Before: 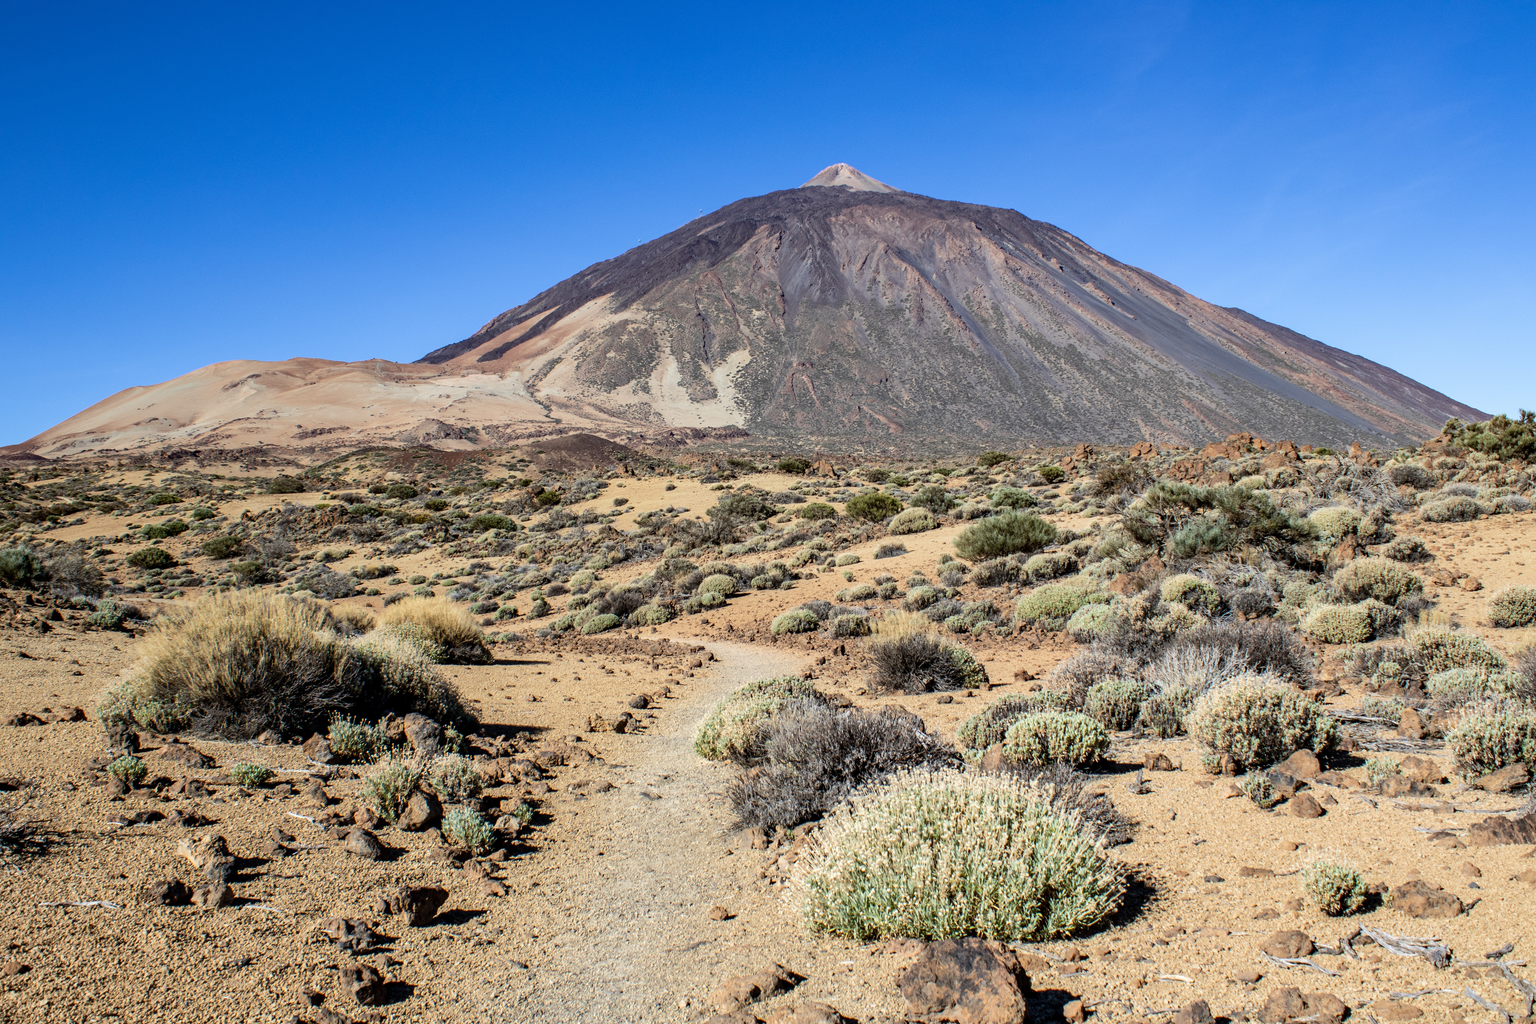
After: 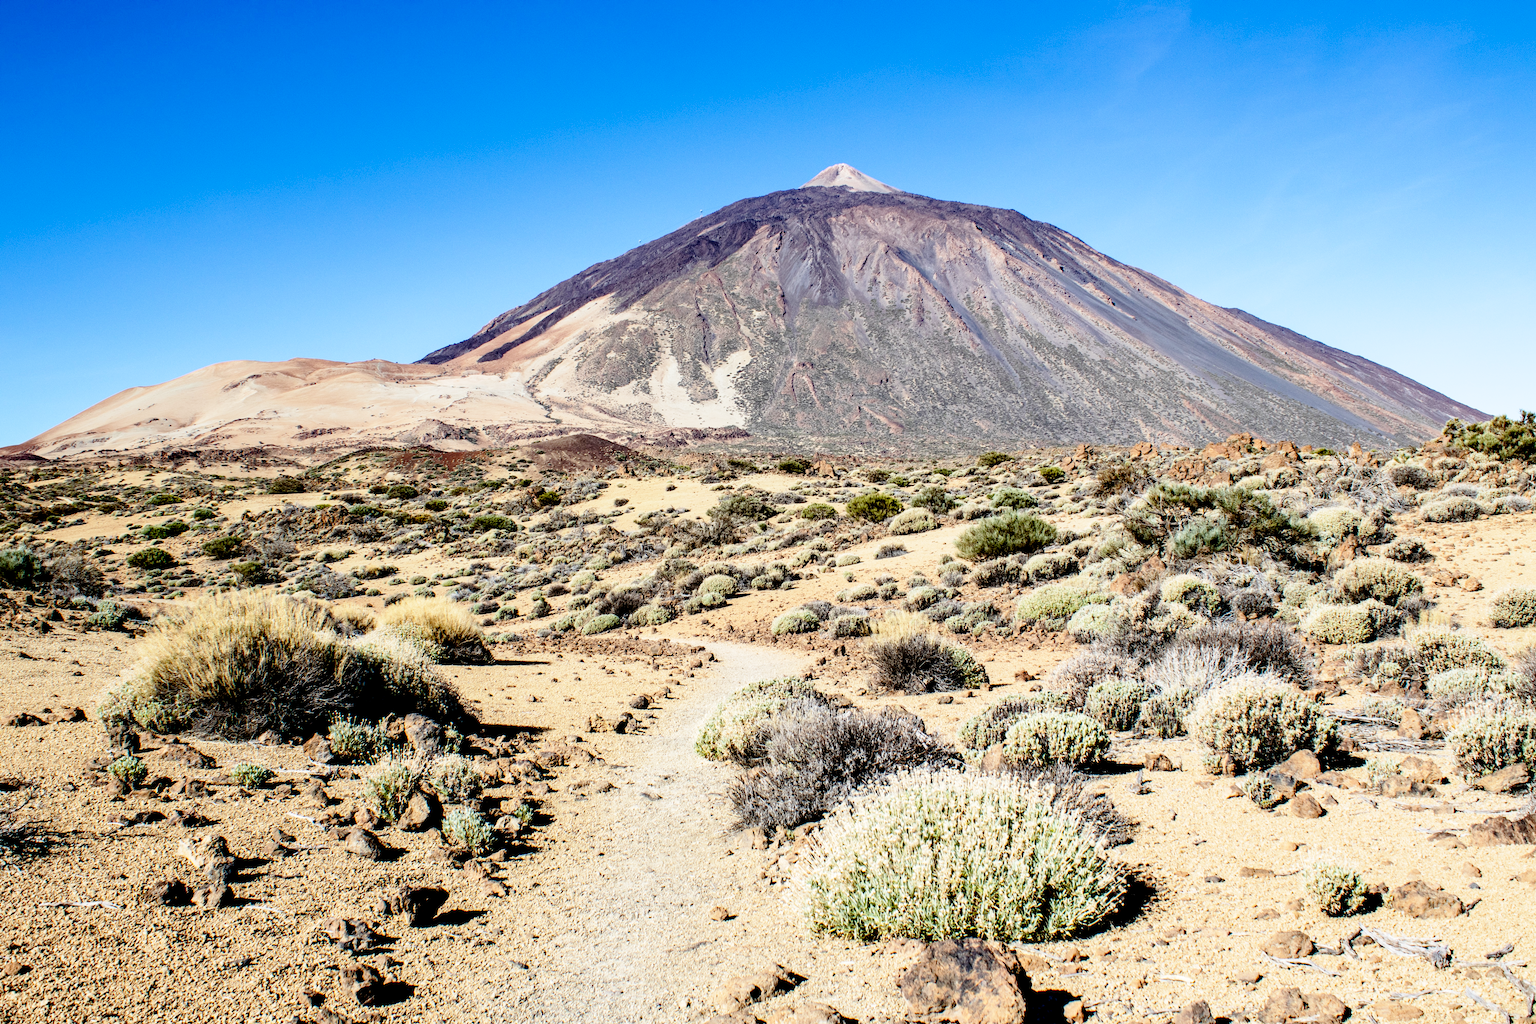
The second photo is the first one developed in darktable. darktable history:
exposure: black level correction 0.018, exposure -0.007 EV, compensate highlight preservation false
base curve: curves: ch0 [(0, 0) (0.028, 0.03) (0.121, 0.232) (0.46, 0.748) (0.859, 0.968) (1, 1)], preserve colors none
